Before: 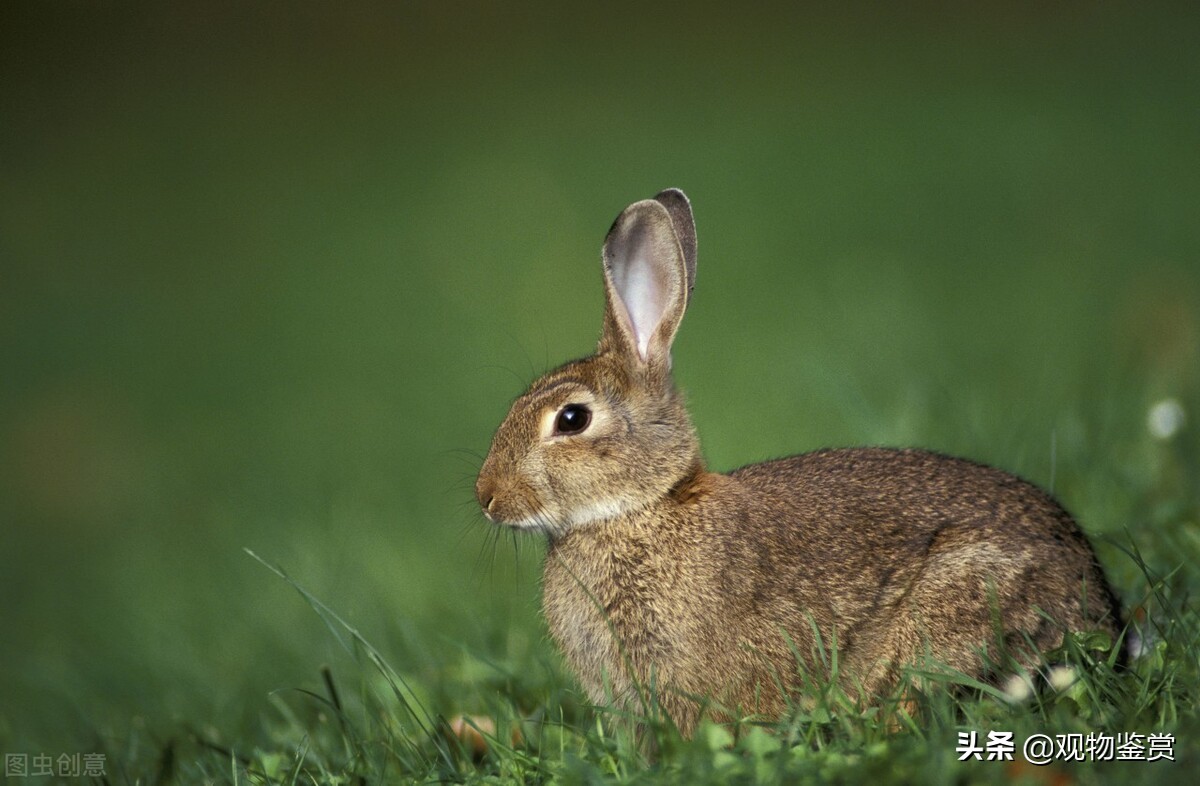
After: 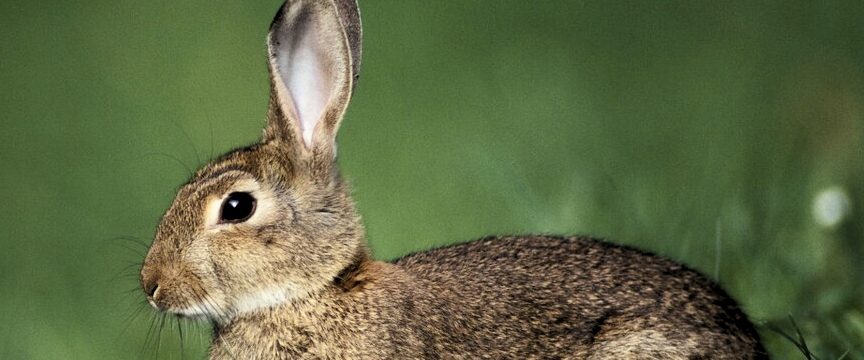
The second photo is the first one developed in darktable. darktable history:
exposure: exposure 0.2 EV, compensate highlight preservation false
contrast brightness saturation: saturation -0.05
filmic rgb: black relative exposure -4 EV, white relative exposure 3 EV, hardness 3.02, contrast 1.4
crop and rotate: left 27.938%, top 27.046%, bottom 27.046%
